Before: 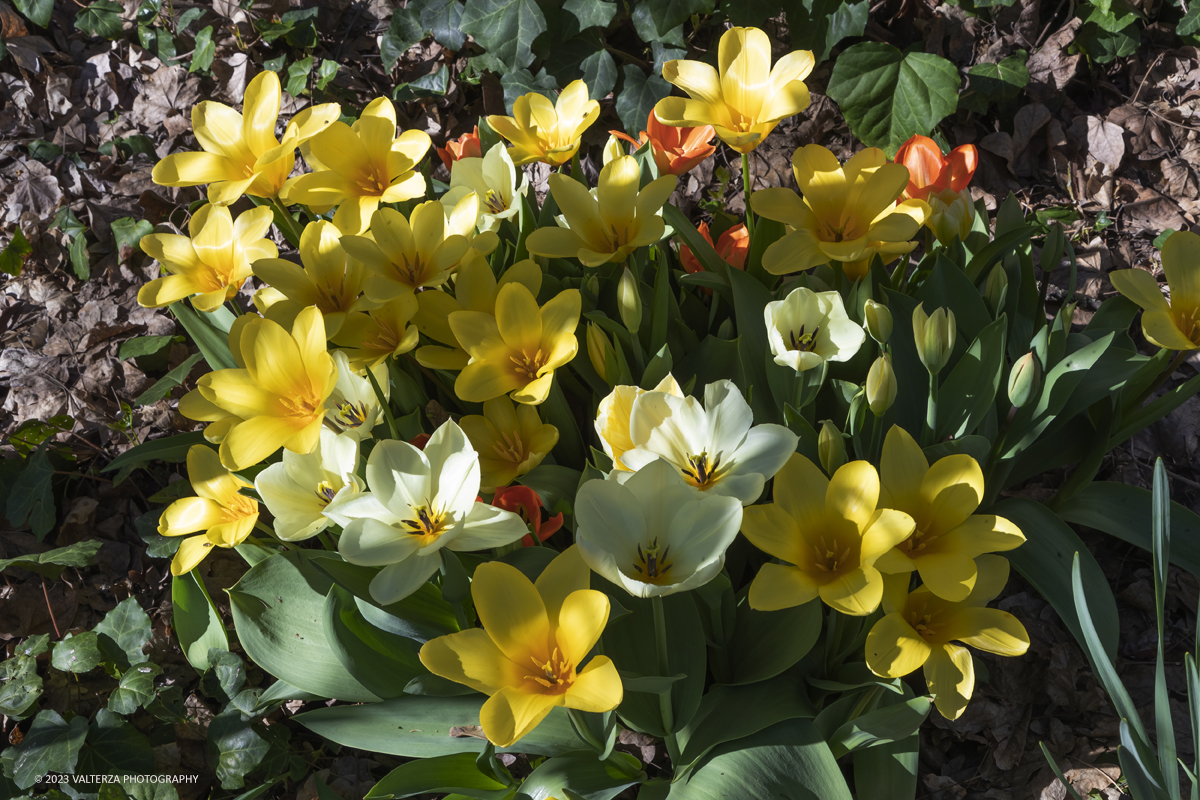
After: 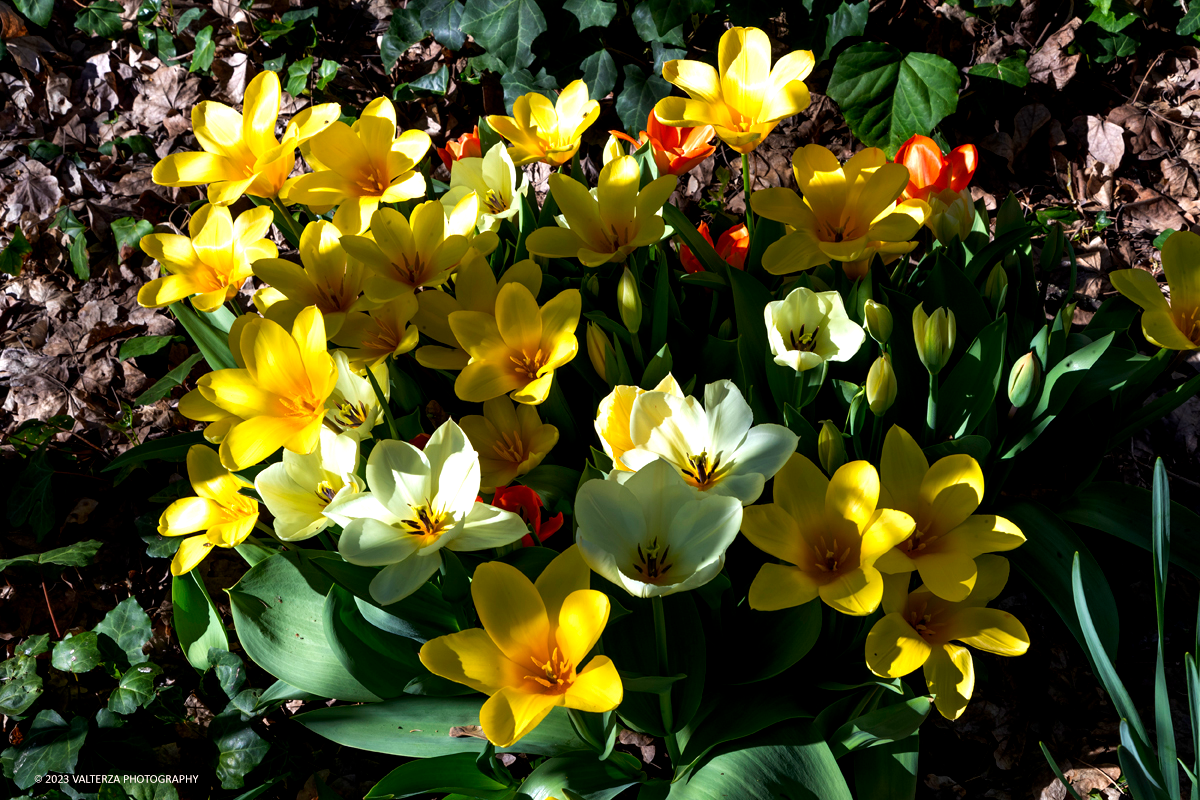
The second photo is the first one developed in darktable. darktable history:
color balance: lift [0.991, 1, 1, 1], gamma [0.996, 1, 1, 1], input saturation 98.52%, contrast 20.34%, output saturation 103.72%
rgb levels: preserve colors max RGB
